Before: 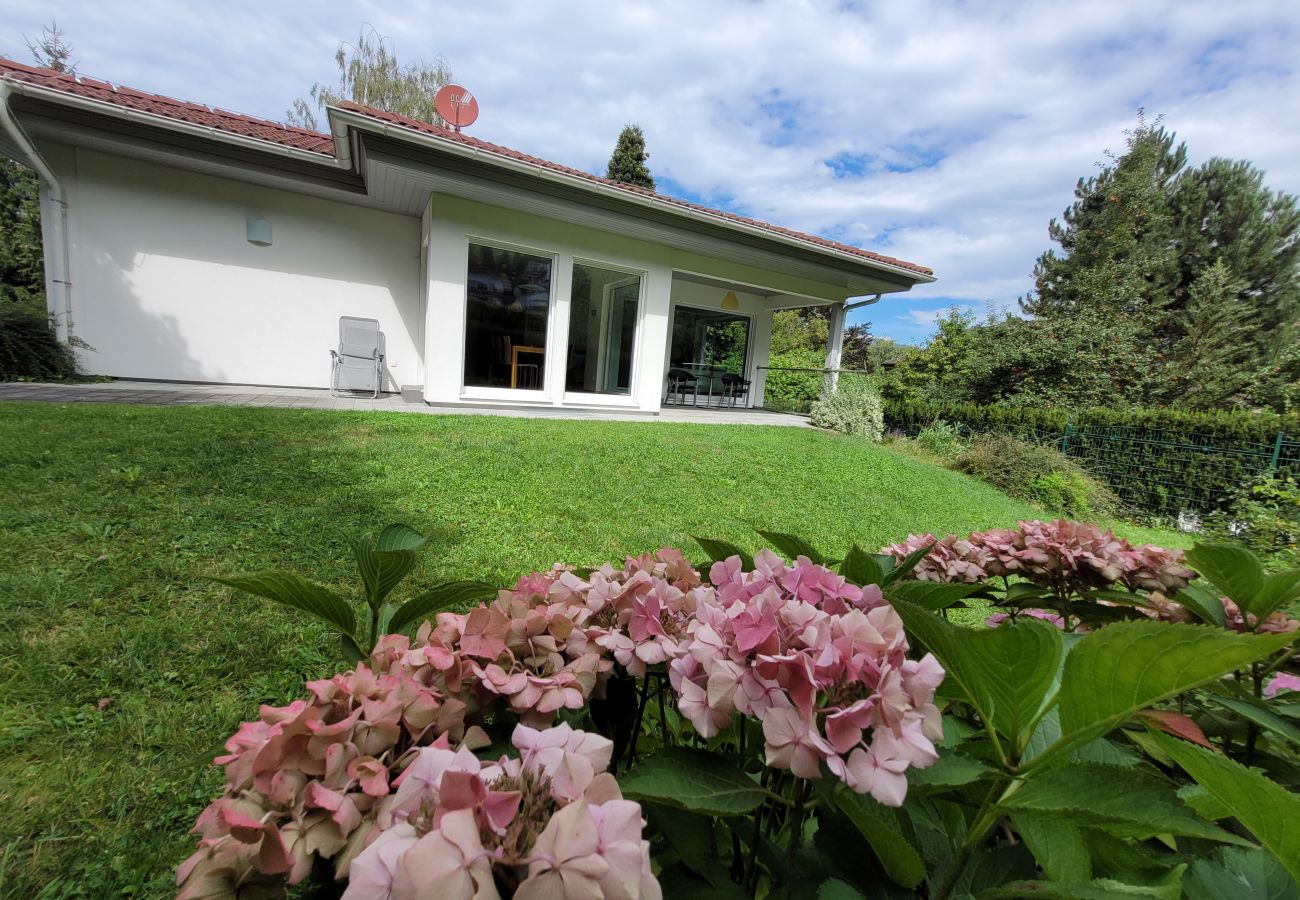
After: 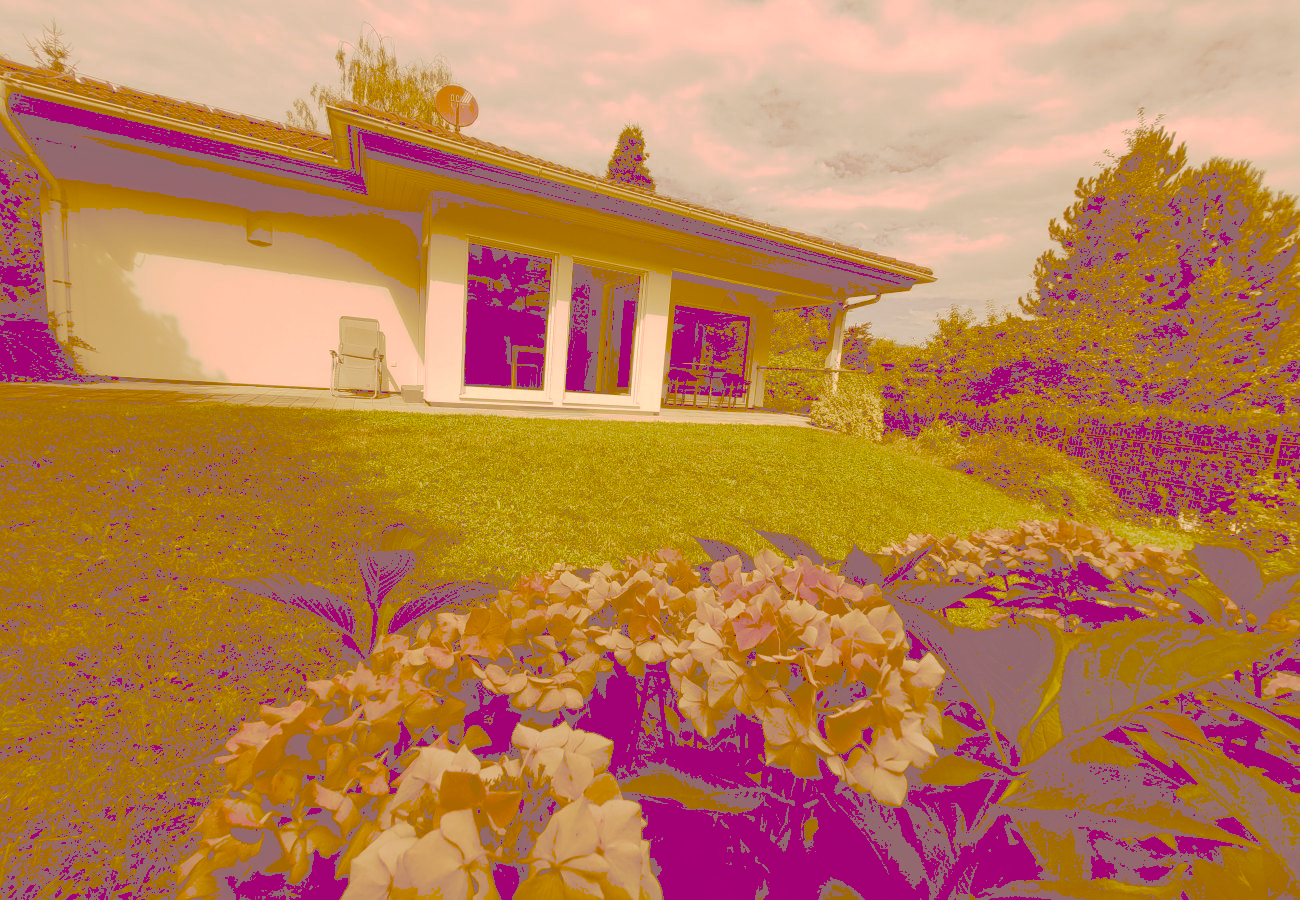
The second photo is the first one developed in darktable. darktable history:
tone curve: curves: ch0 [(0, 0) (0.003, 0.464) (0.011, 0.464) (0.025, 0.464) (0.044, 0.464) (0.069, 0.464) (0.1, 0.463) (0.136, 0.463) (0.177, 0.464) (0.224, 0.469) (0.277, 0.482) (0.335, 0.501) (0.399, 0.53) (0.468, 0.567) (0.543, 0.61) (0.623, 0.663) (0.709, 0.718) (0.801, 0.779) (0.898, 0.842) (1, 1)], preserve colors none
color look up table: target L [100.35, 98.75, 86.95, 83.47, 72.46, 70.63, 66.7, 63.08, 60.82, 58.29, 38.13, 36.95, 34.47, 21.32, 78.06, 74.14, 58.48, 56.41, 46.15, 36.22, 28.92, 25.15, 20.8, 94.62, 76.64, 82, 82.3, 59.96, 56.58, 75.03, 62.26, 40.47, 42.56, 64.66, 40.64, 44.77, 27.92, 20.06, 20.2, 20.81, 87.87, 80.5, 86.98, 74.29, 67.68, 71.45, 44.75, 46.73, 21.66], target a [-2.553, 4.549, -12.91, -13.82, 5.374, -15.78, -2.479, 18.98, 14.5, -9.358, 26.74, 22.31, 42.64, 66.96, 21.82, 23.36, 57.65, 36.64, 37.32, 65.81, 81, 74.07, 66.05, 20.57, 26.84, 24.61, 17.34, 59.91, 40.65, 35.13, 28.91, 69.86, 40.58, 30.54, 41.46, 55.3, 79.13, 64.7, 64.97, 66.07, -2.363, 7.854, 10.15, 12.38, 6.029, 12.73, 16.1, 28.02, 67.6], target b [98.08, 67.76, 46.79, 143.29, 124.38, 121.16, 114.2, 108.18, 104.1, 100.17, 65.46, 63.4, 59.07, 36.48, 57.88, 127.12, 100.23, 96.6, 79.25, 62.14, 49.51, 43.06, 35.59, 29.6, 35.53, 10.58, 13.44, 21.42, 64.66, -0.46, 27.32, 69.17, 72.79, 5.745, 69.34, 0.28, 47.42, 34.3, 34.48, 35.57, 22.12, 43.76, 17.23, 33.87, 41.18, 17.88, 76.62, 79.85, 37], num patches 49
